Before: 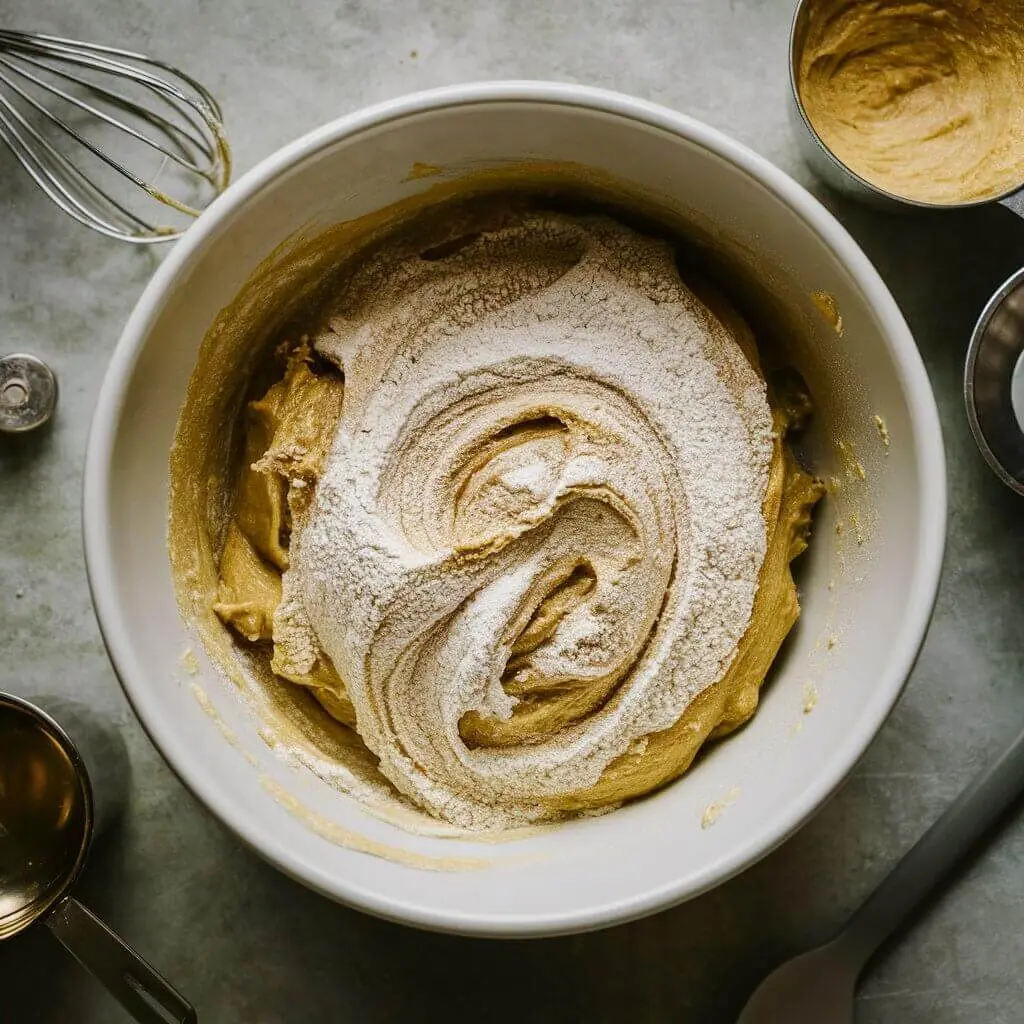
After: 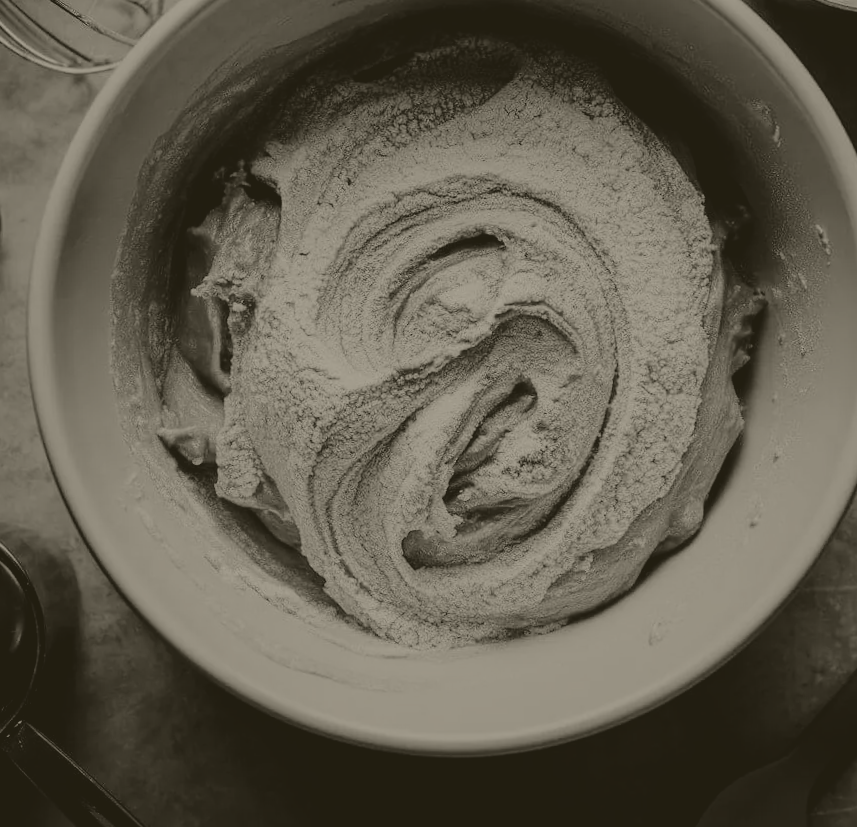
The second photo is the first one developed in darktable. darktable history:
crop and rotate: left 4.842%, top 15.51%, right 10.668%
exposure: exposure -0.116 EV, compensate exposure bias true, compensate highlight preservation false
rotate and perspective: rotation -1.32°, lens shift (horizontal) -0.031, crop left 0.015, crop right 0.985, crop top 0.047, crop bottom 0.982
contrast brightness saturation: contrast 0.04, saturation 0.16
colorize: hue 41.44°, saturation 22%, source mix 60%, lightness 10.61%
tone curve: curves: ch0 [(0, 0) (0.003, 0.005) (0.011, 0.021) (0.025, 0.042) (0.044, 0.065) (0.069, 0.074) (0.1, 0.092) (0.136, 0.123) (0.177, 0.159) (0.224, 0.2) (0.277, 0.252) (0.335, 0.32) (0.399, 0.392) (0.468, 0.468) (0.543, 0.549) (0.623, 0.638) (0.709, 0.721) (0.801, 0.812) (0.898, 0.896) (1, 1)], preserve colors none
filmic rgb: black relative exposure -4.91 EV, white relative exposure 2.84 EV, hardness 3.7
